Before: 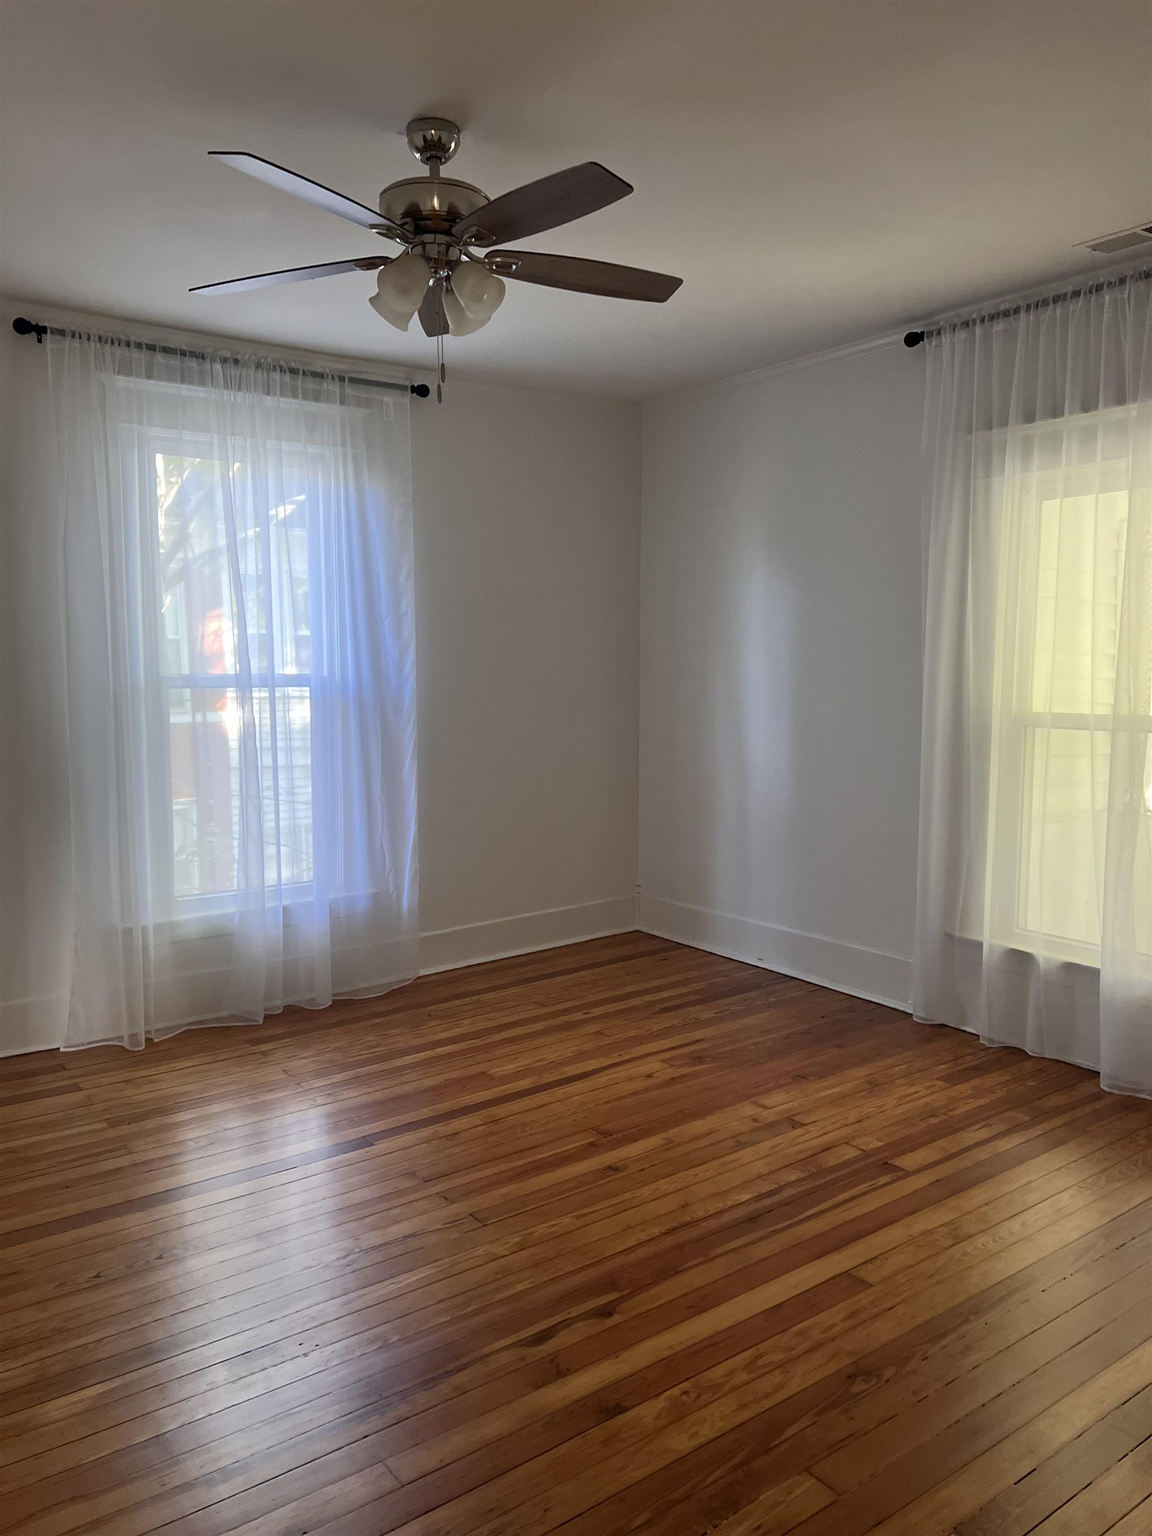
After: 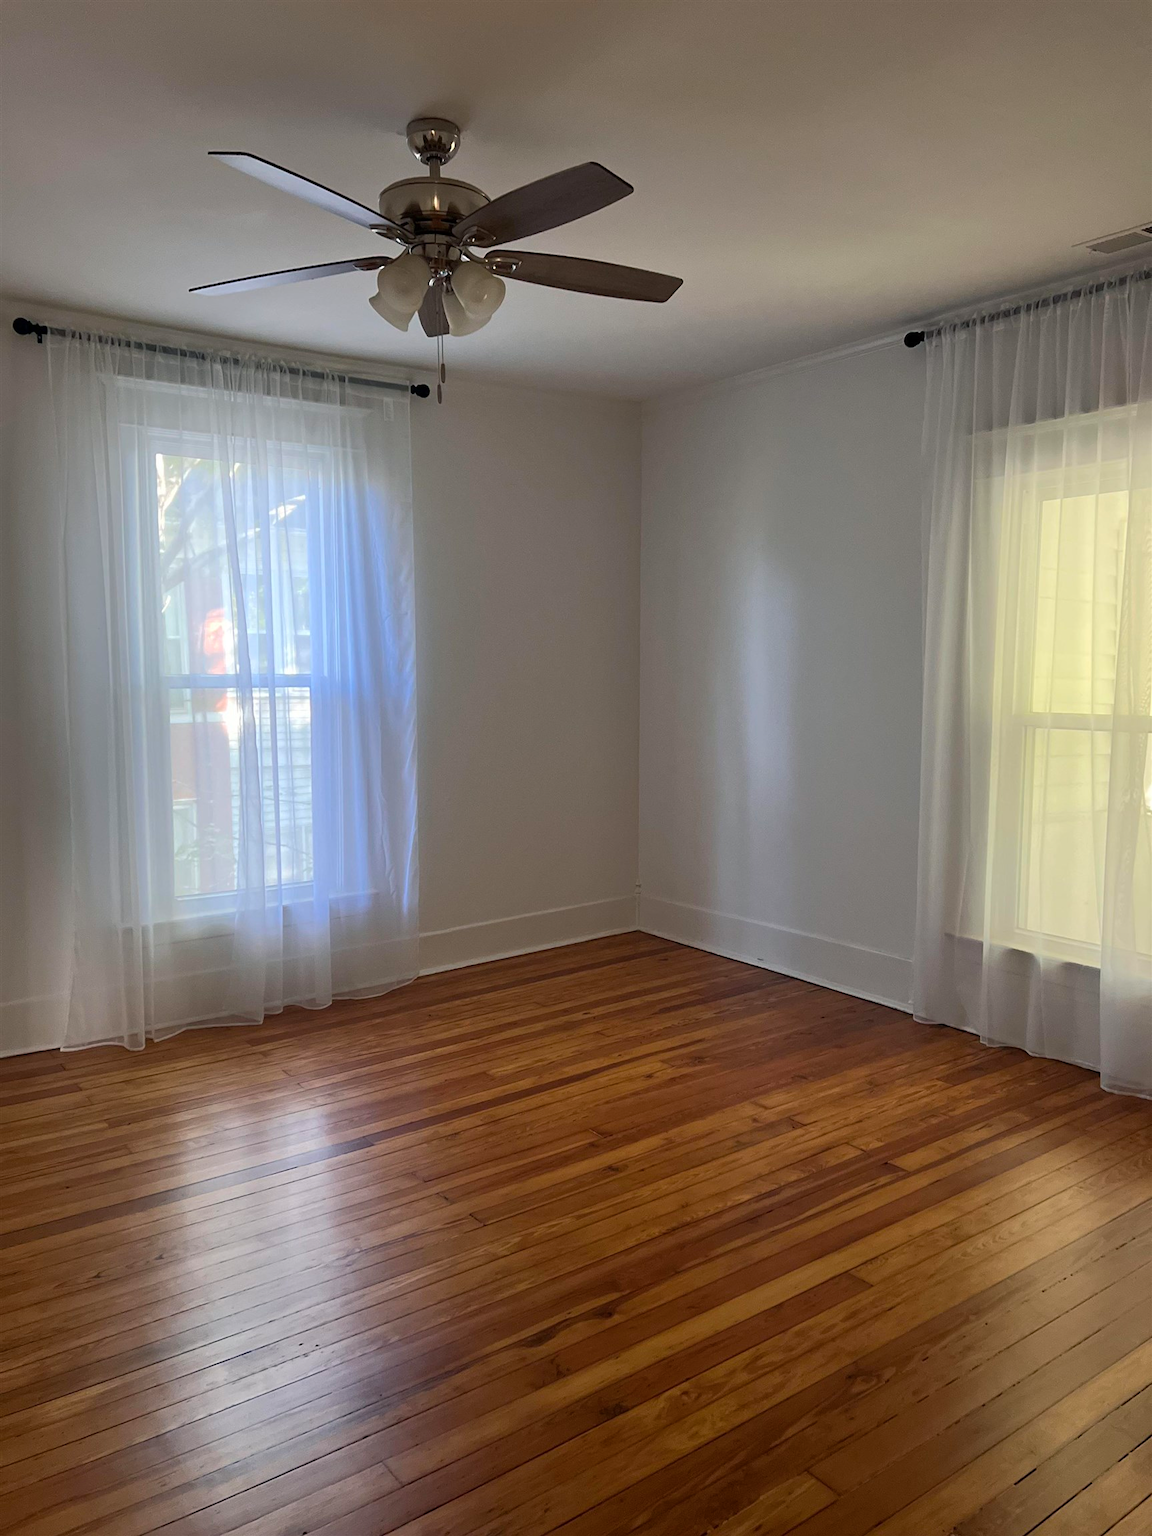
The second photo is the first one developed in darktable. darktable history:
color balance rgb: shadows lift › luminance -4.811%, shadows lift › chroma 1.248%, shadows lift › hue 218.75°, perceptual saturation grading › global saturation -0.115%, global vibrance 20%
